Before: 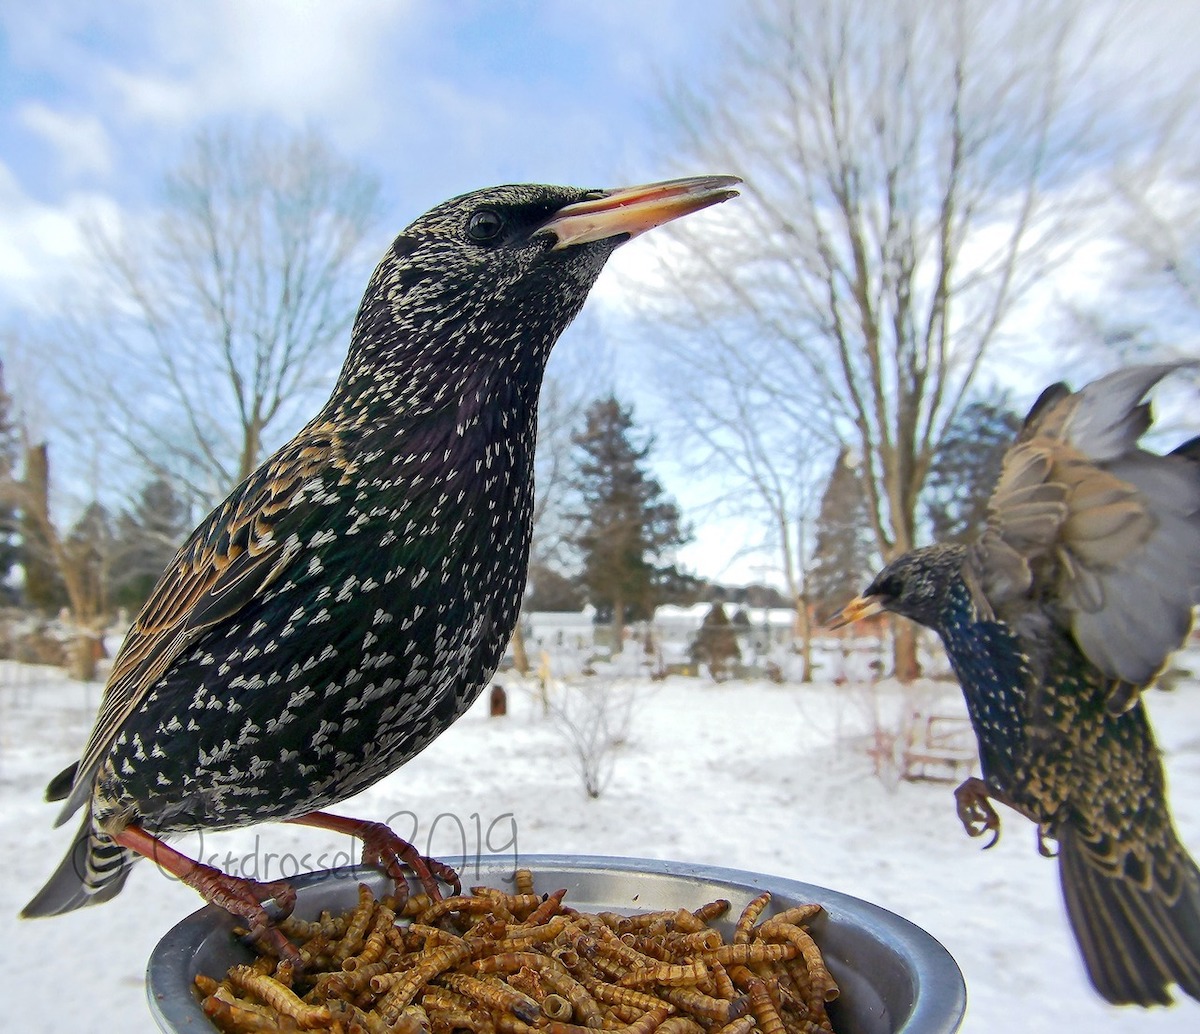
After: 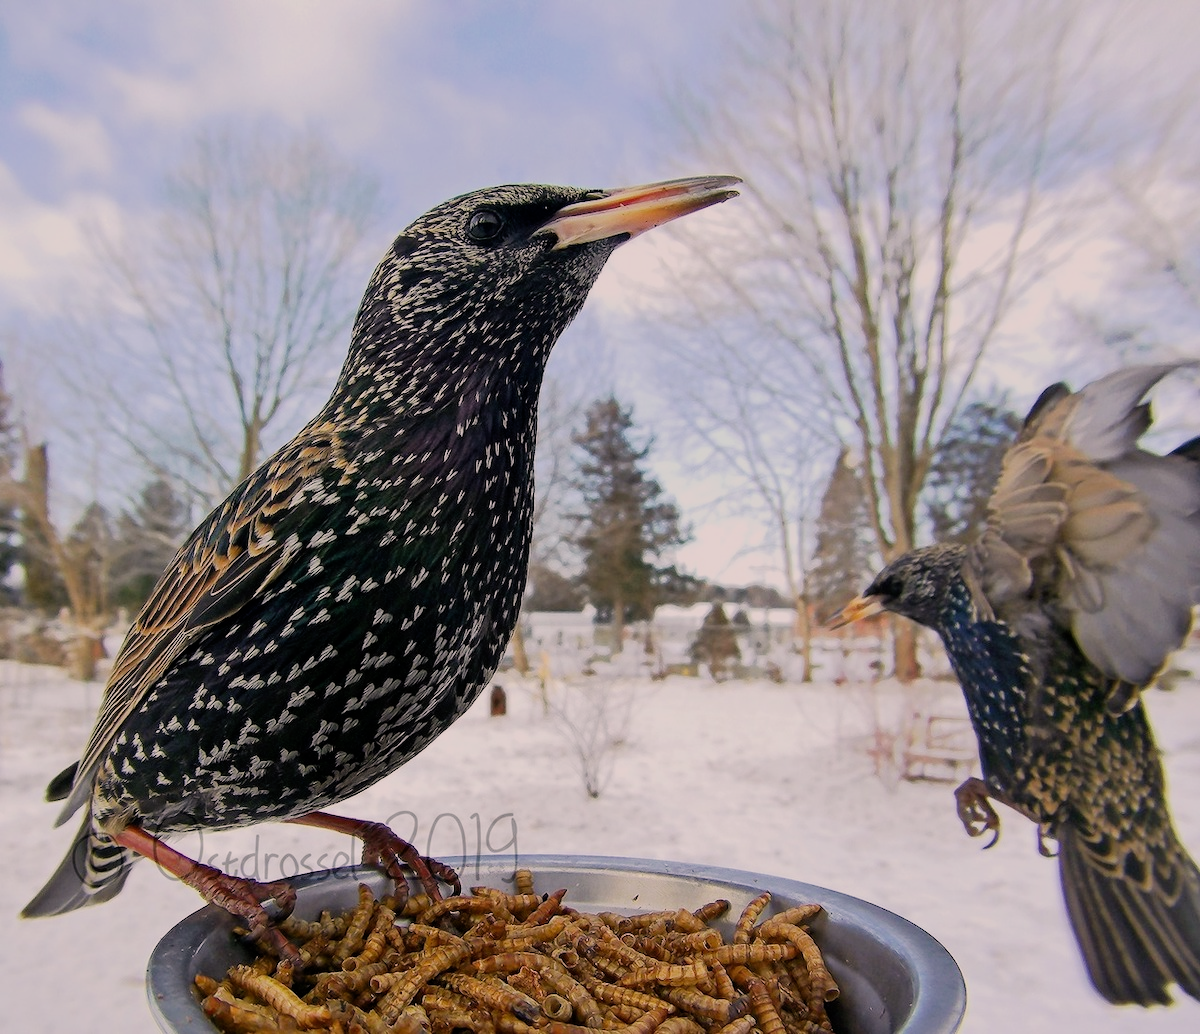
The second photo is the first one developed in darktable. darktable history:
filmic rgb: black relative exposure -7.65 EV, white relative exposure 4.56 EV, hardness 3.61
color correction: highlights a* 8.03, highlights b* 4.09
